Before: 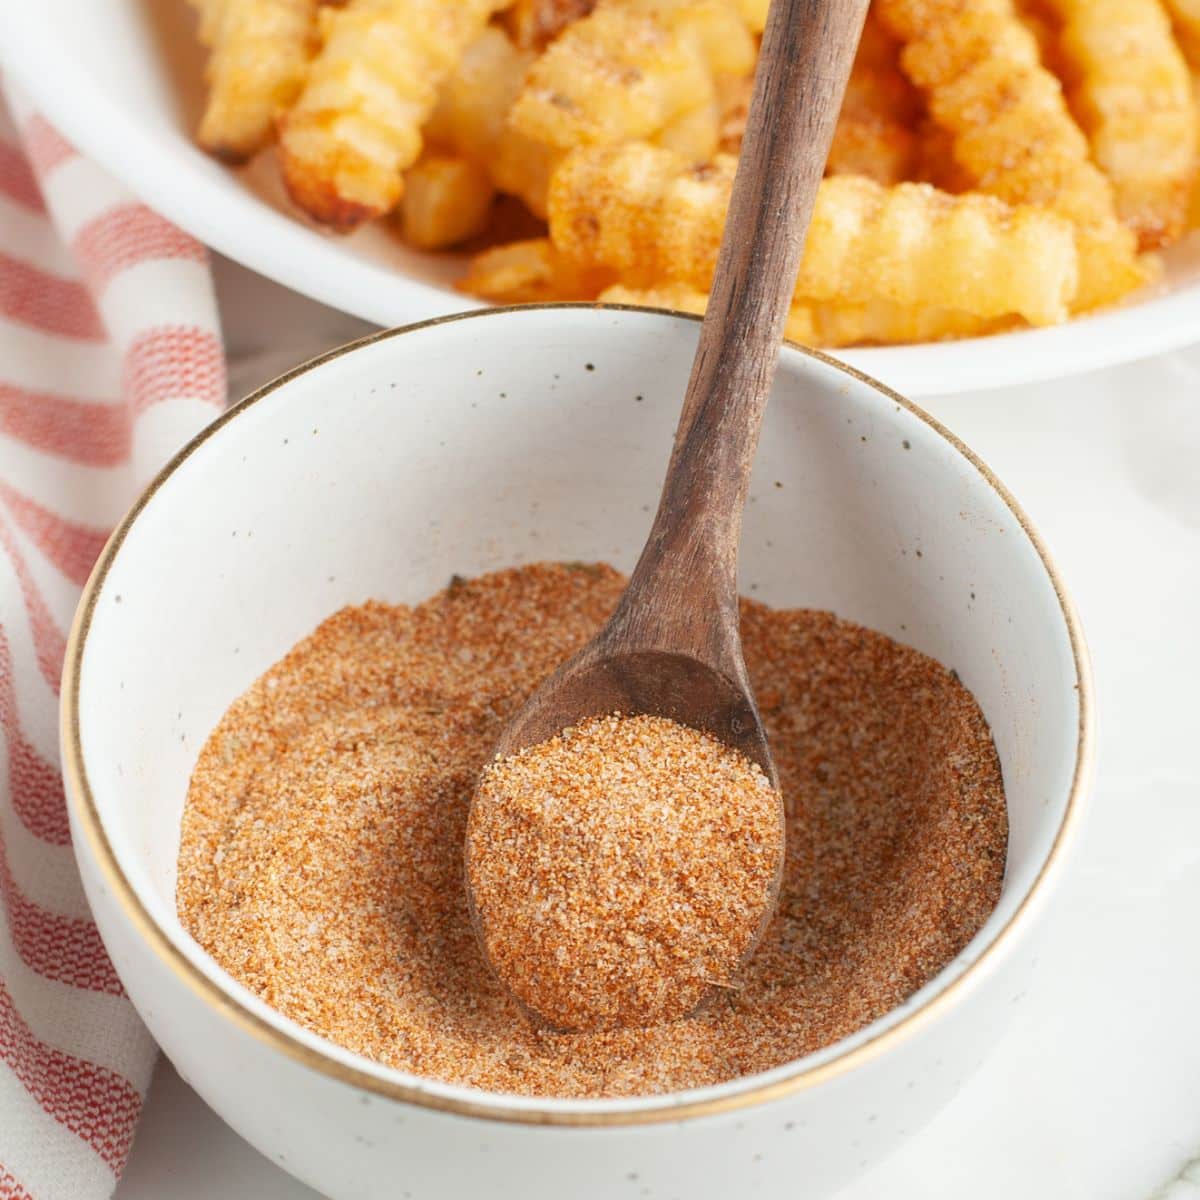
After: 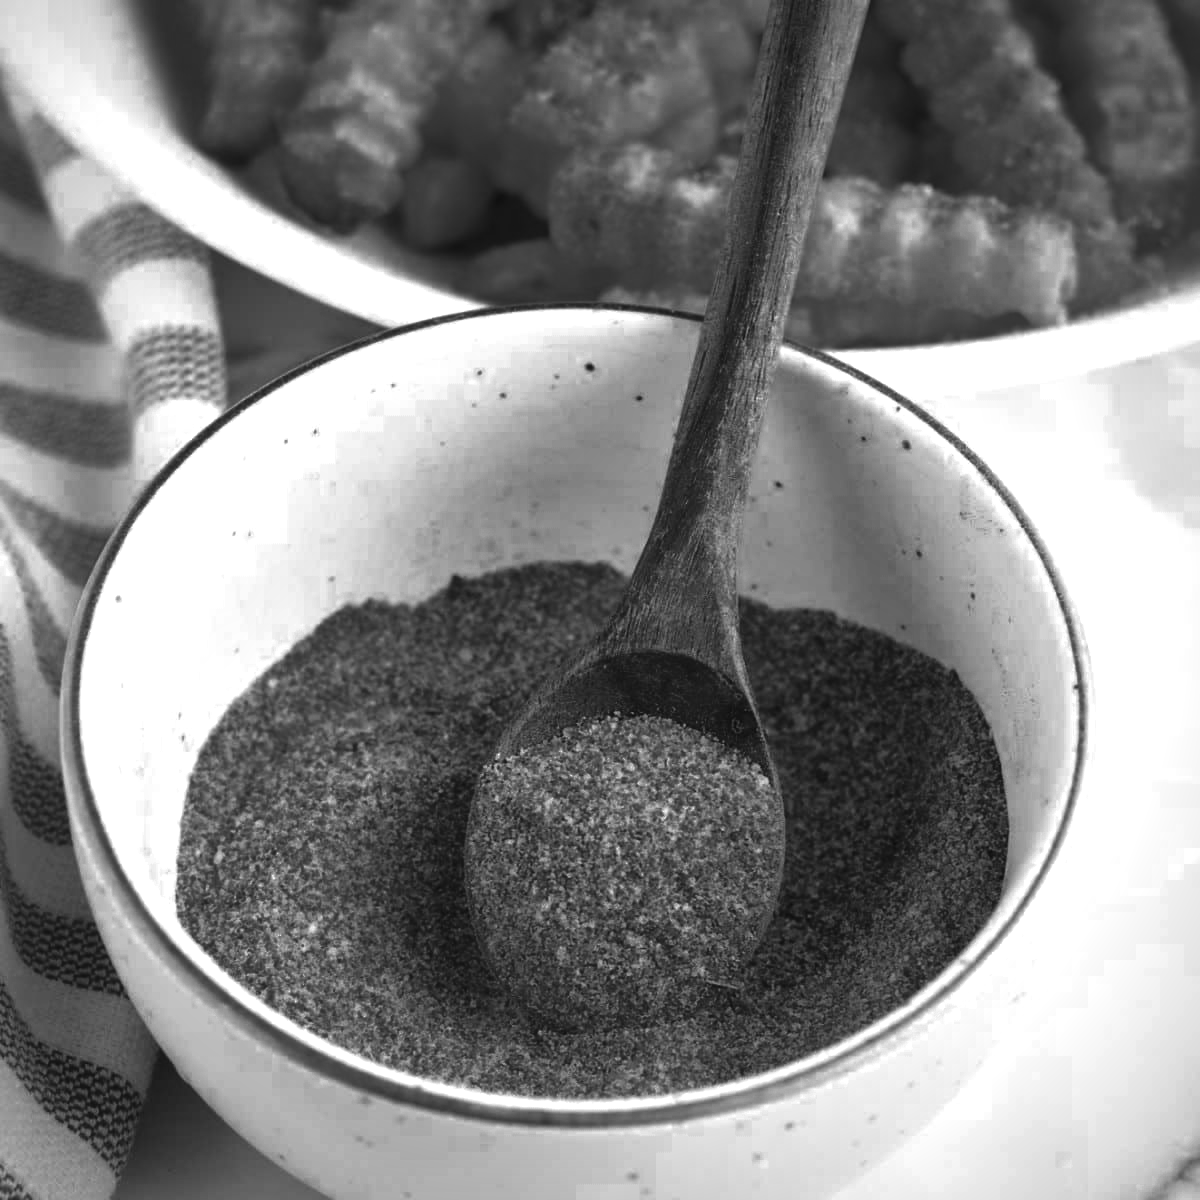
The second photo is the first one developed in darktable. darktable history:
color correction: highlights a* 9.03, highlights b* 8.71, shadows a* 40, shadows b* 40, saturation 0.8
vignetting: fall-off radius 60.92%
local contrast: mode bilateral grid, contrast 25, coarseness 60, detail 151%, midtone range 0.2
color zones: curves: ch0 [(0.002, 0.429) (0.121, 0.212) (0.198, 0.113) (0.276, 0.344) (0.331, 0.541) (0.41, 0.56) (0.482, 0.289) (0.619, 0.227) (0.721, 0.18) (0.821, 0.435) (0.928, 0.555) (1, 0.587)]; ch1 [(0, 0) (0.143, 0) (0.286, 0) (0.429, 0) (0.571, 0) (0.714, 0) (0.857, 0)]
color balance rgb: global offset › luminance 0.71%, perceptual saturation grading › global saturation -11.5%, perceptual brilliance grading › highlights 17.77%, perceptual brilliance grading › mid-tones 31.71%, perceptual brilliance grading › shadows -31.01%, global vibrance 50%
